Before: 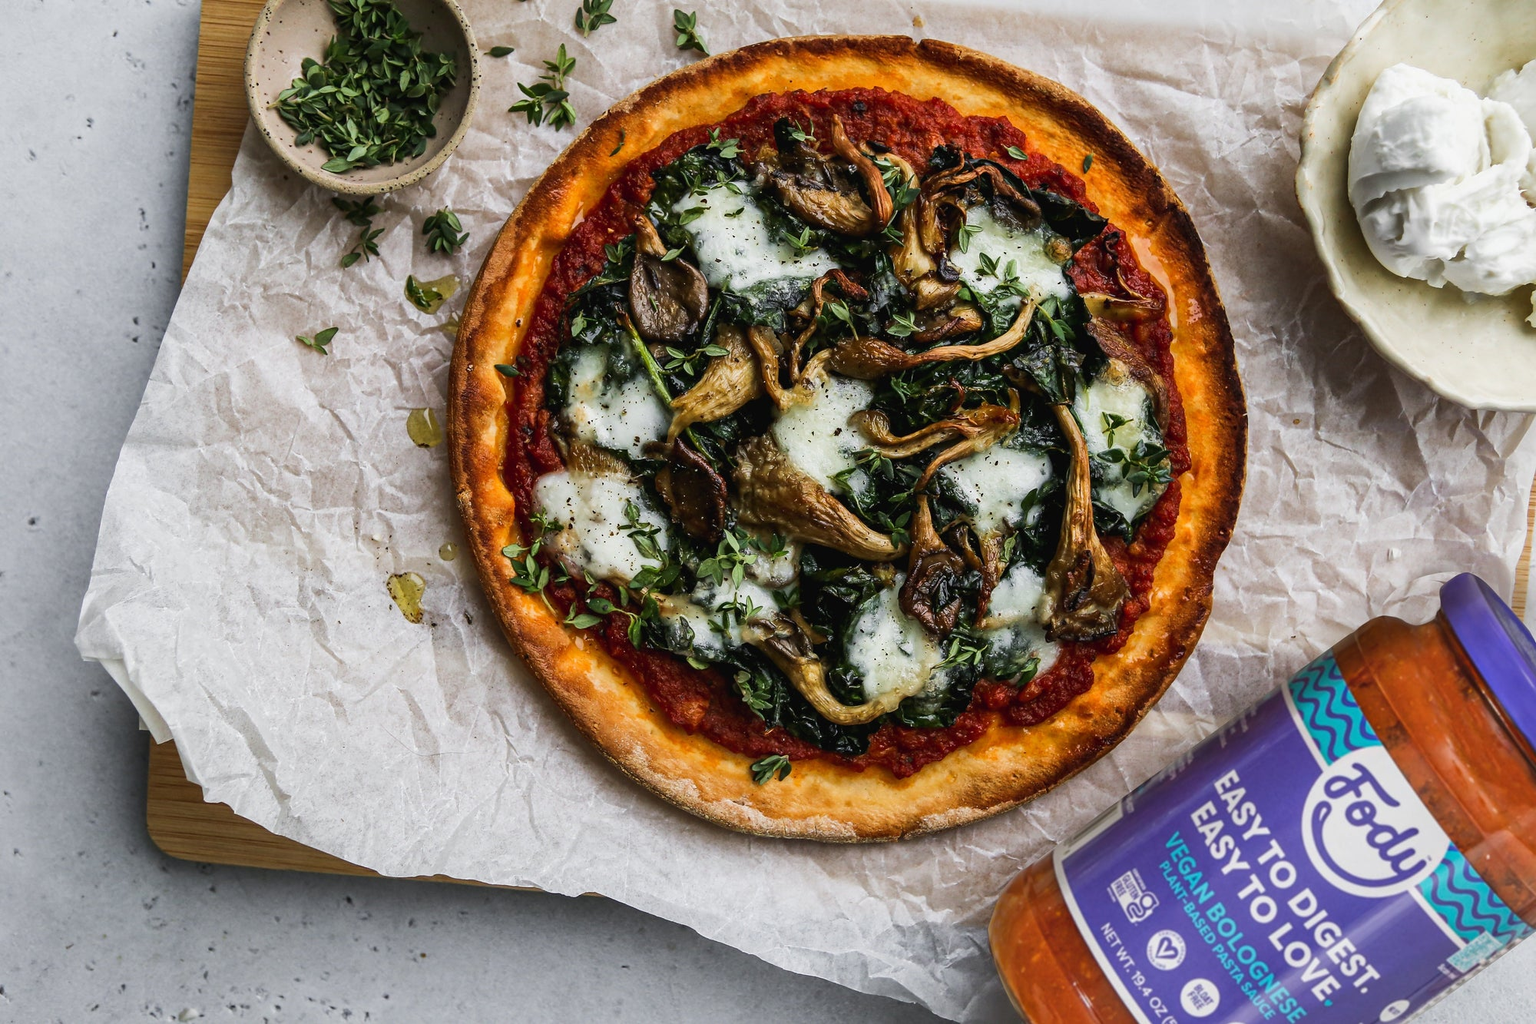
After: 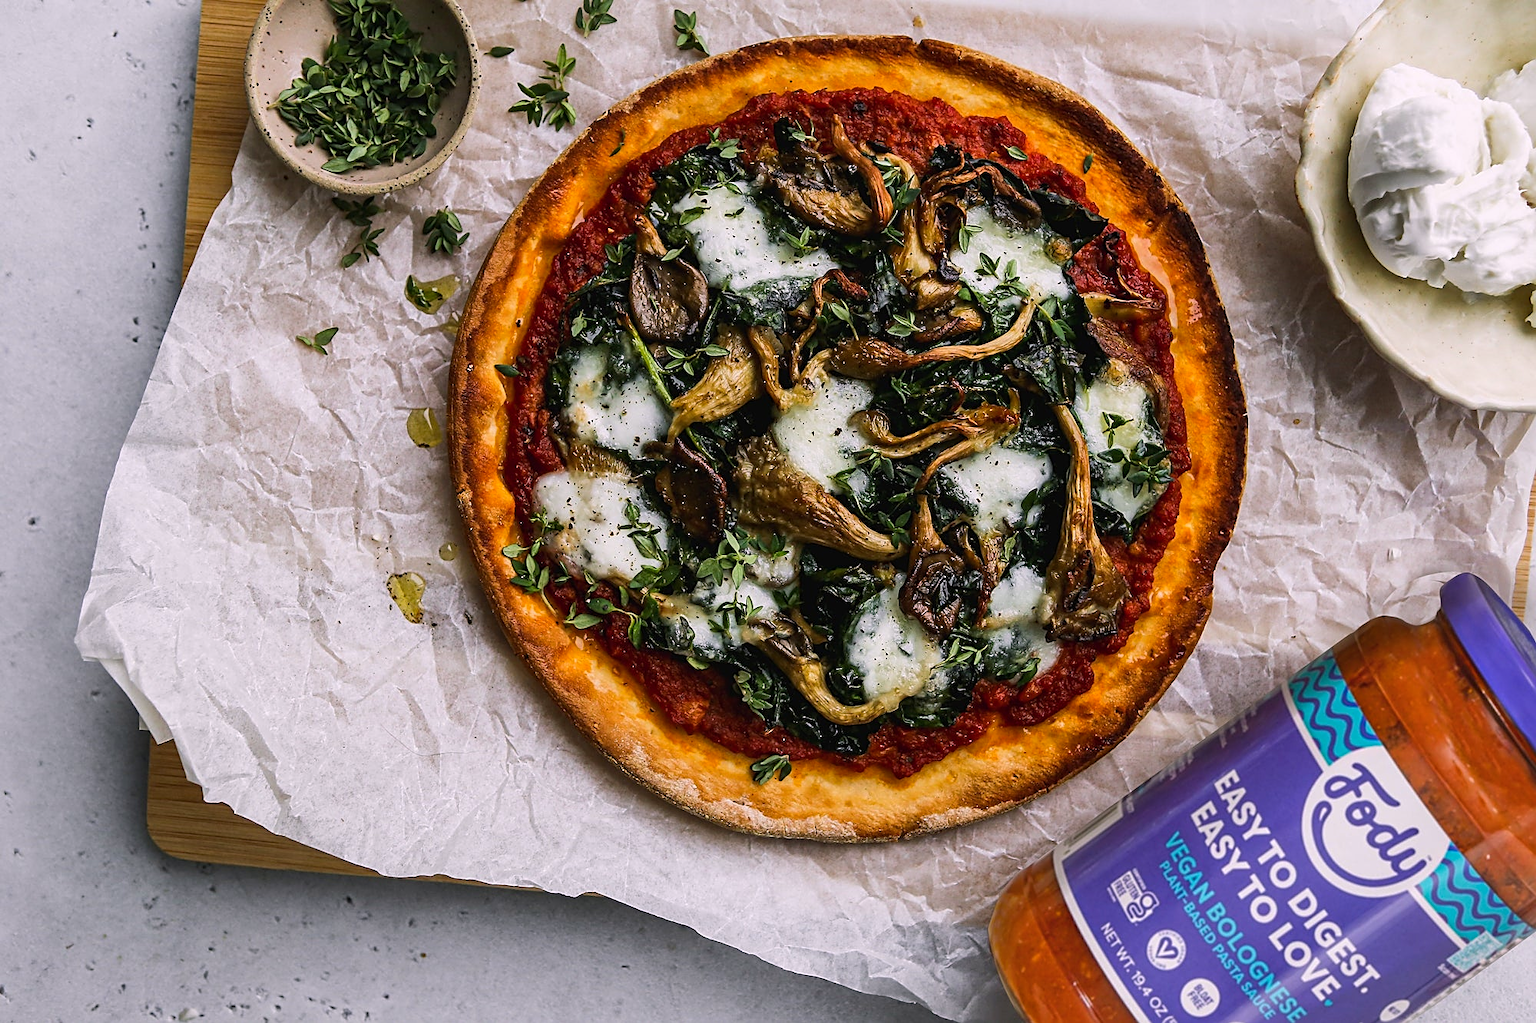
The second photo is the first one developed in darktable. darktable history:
color balance rgb: highlights gain › chroma 1.556%, highlights gain › hue 310.33°, perceptual saturation grading › global saturation 9.635%
sharpen: amount 0.5
